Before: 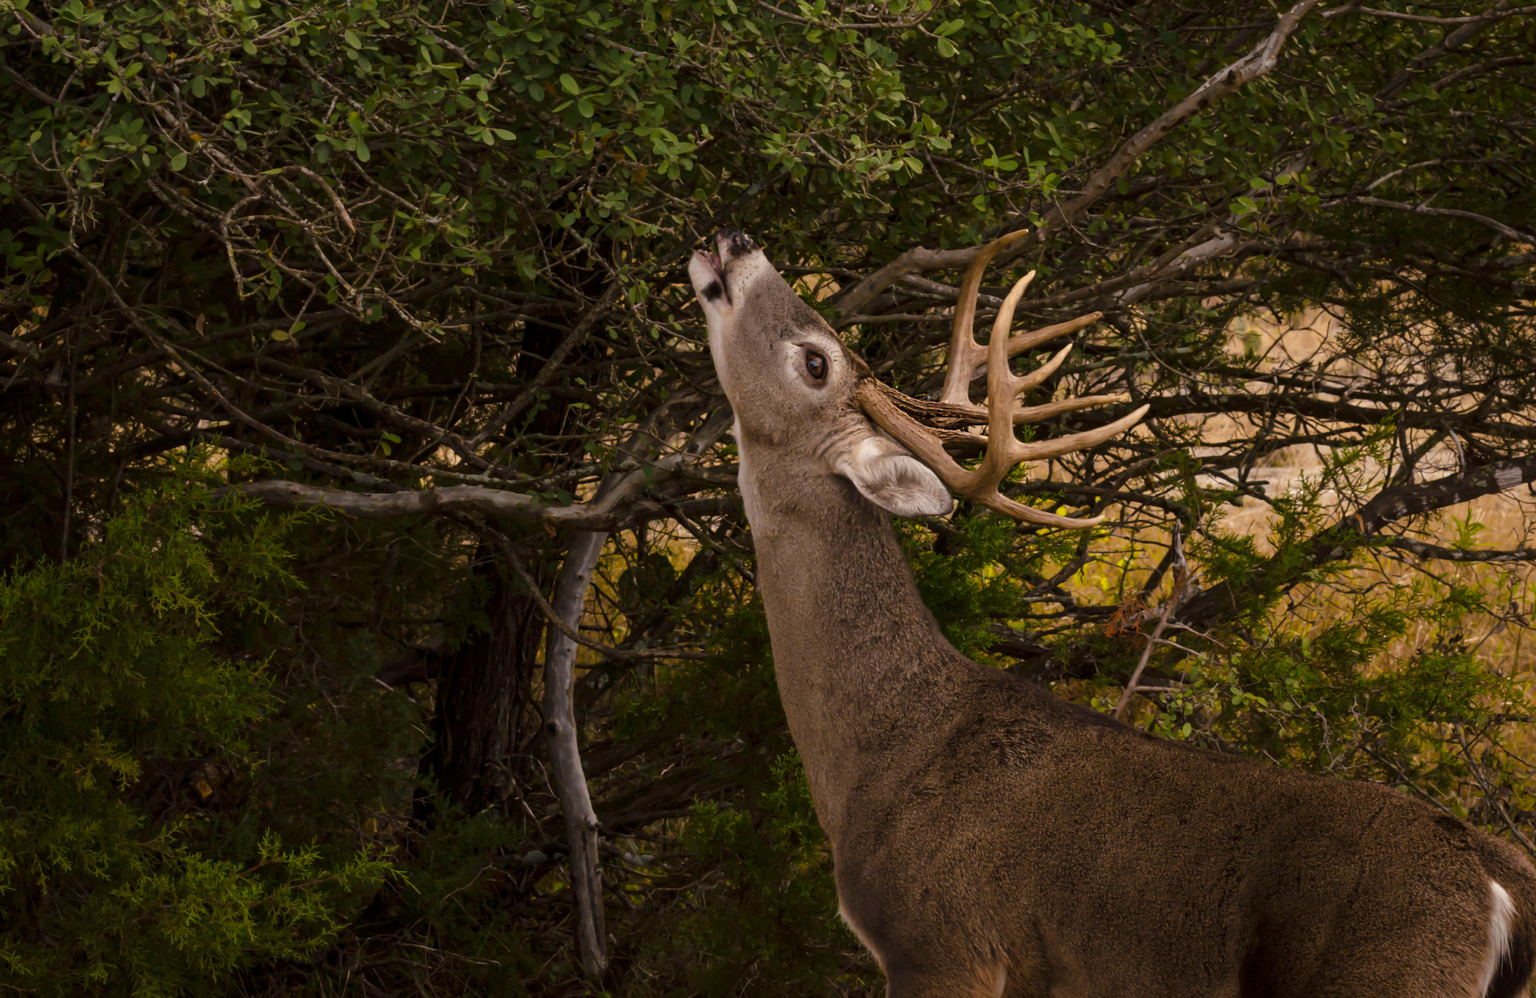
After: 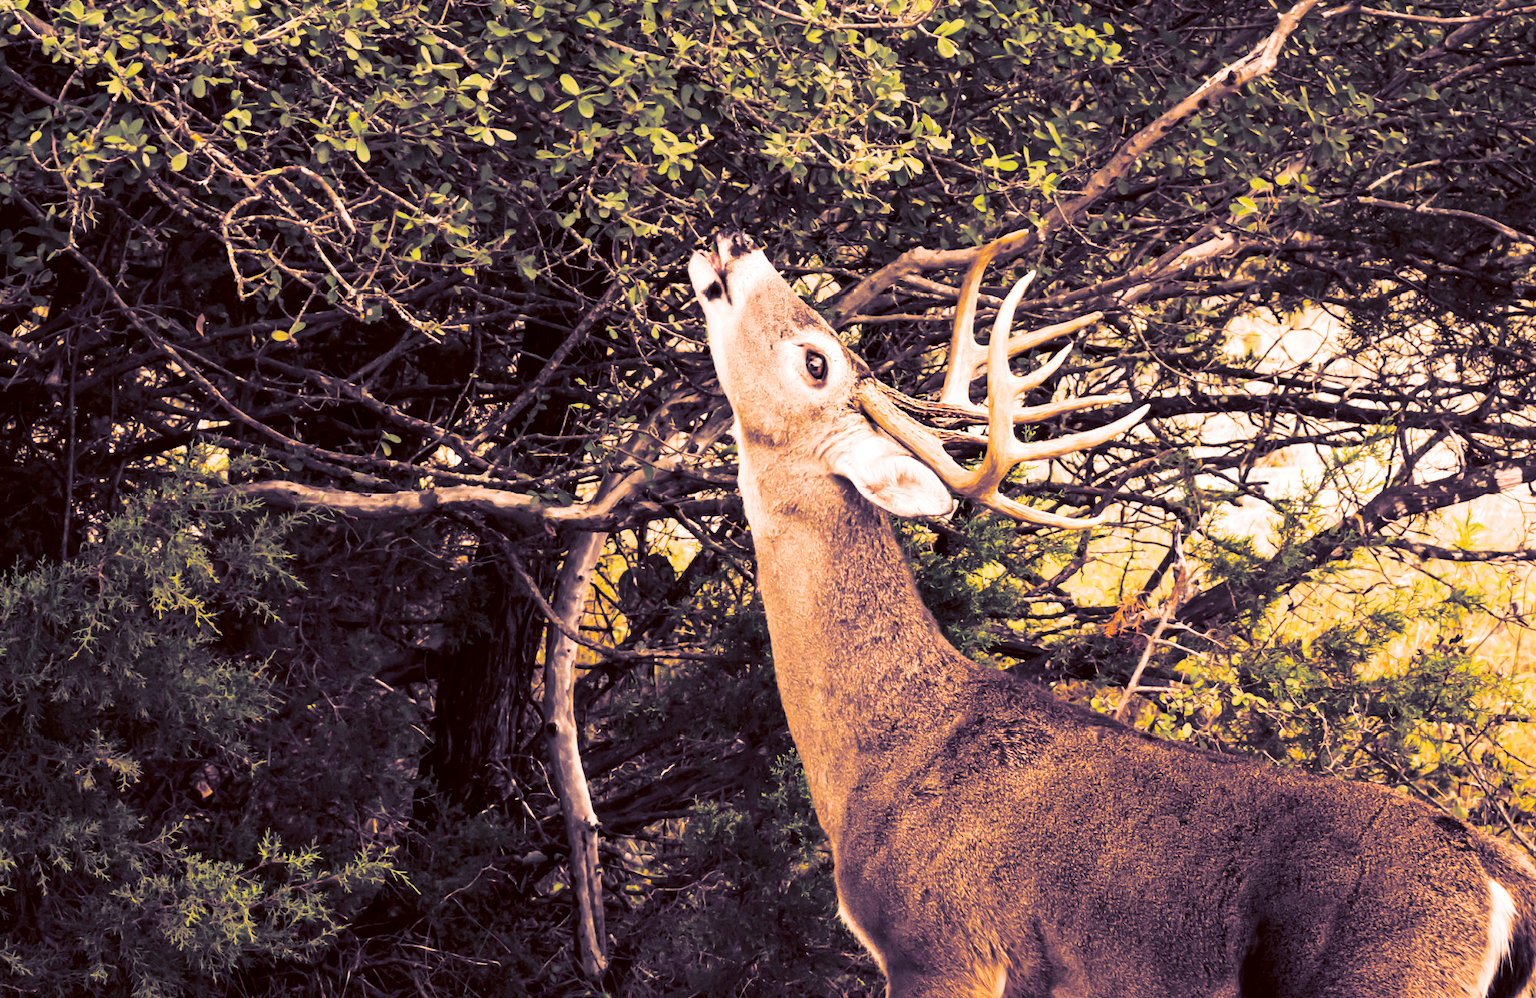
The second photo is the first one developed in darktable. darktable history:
contrast brightness saturation: contrast 0.1, brightness 0.02, saturation 0.02
color correction: highlights a* 9.03, highlights b* 8.71, shadows a* 40, shadows b* 40, saturation 0.8
exposure: exposure 1.223 EV, compensate highlight preservation false
base curve: curves: ch0 [(0, 0) (0, 0.001) (0.001, 0.001) (0.004, 0.002) (0.007, 0.004) (0.015, 0.013) (0.033, 0.045) (0.052, 0.096) (0.075, 0.17) (0.099, 0.241) (0.163, 0.42) (0.219, 0.55) (0.259, 0.616) (0.327, 0.722) (0.365, 0.765) (0.522, 0.873) (0.547, 0.881) (0.689, 0.919) (0.826, 0.952) (1, 1)], preserve colors none
split-toning: shadows › hue 226.8°, shadows › saturation 0.56, highlights › hue 28.8°, balance -40, compress 0%
